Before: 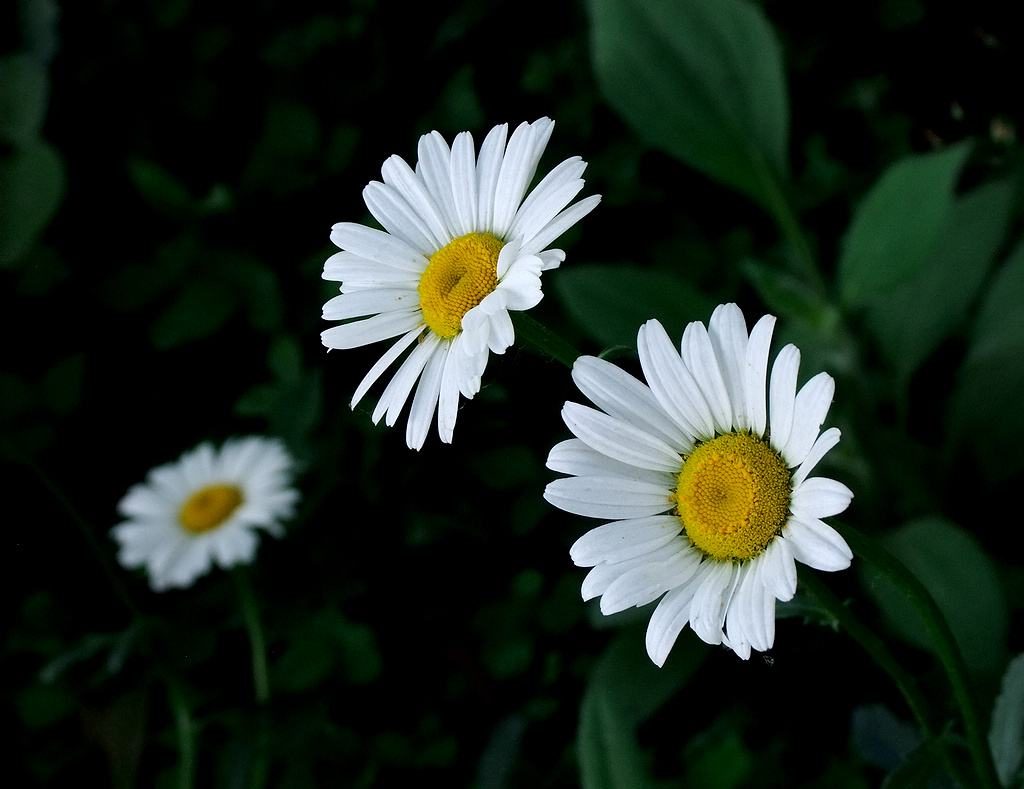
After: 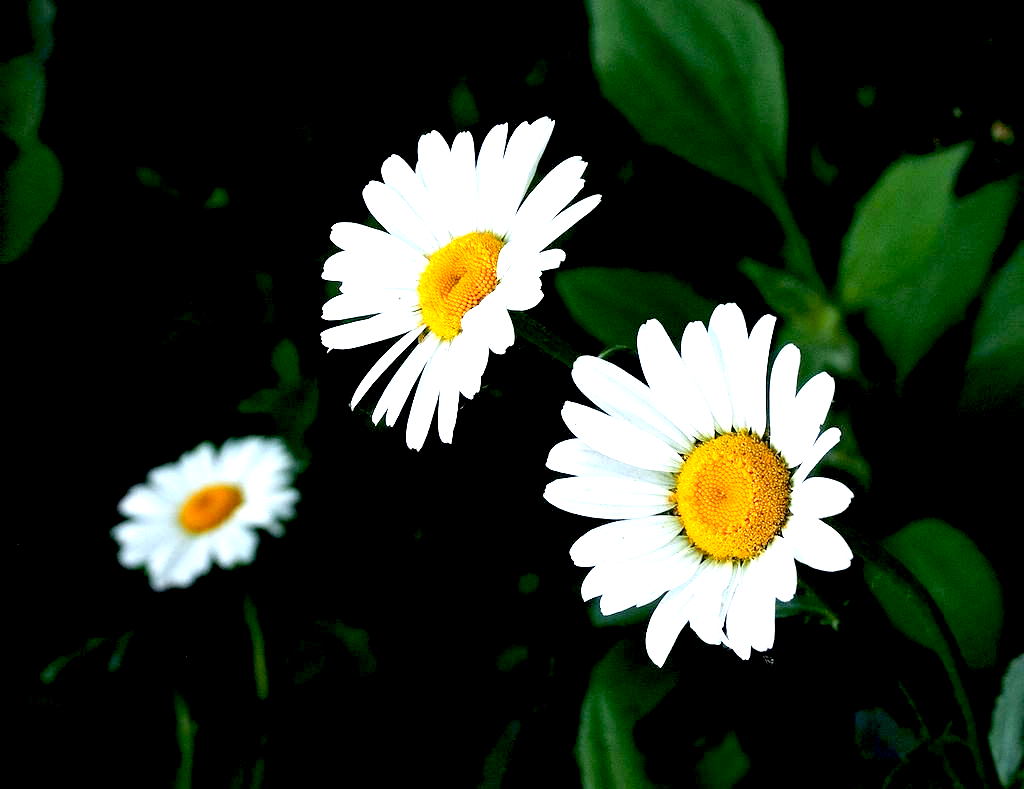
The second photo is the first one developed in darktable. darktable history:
exposure: black level correction 0.009, exposure 1.425 EV, compensate highlight preservation false
color zones: curves: ch1 [(0.235, 0.558) (0.75, 0.5)]; ch2 [(0.25, 0.462) (0.749, 0.457)], mix 25.94%
